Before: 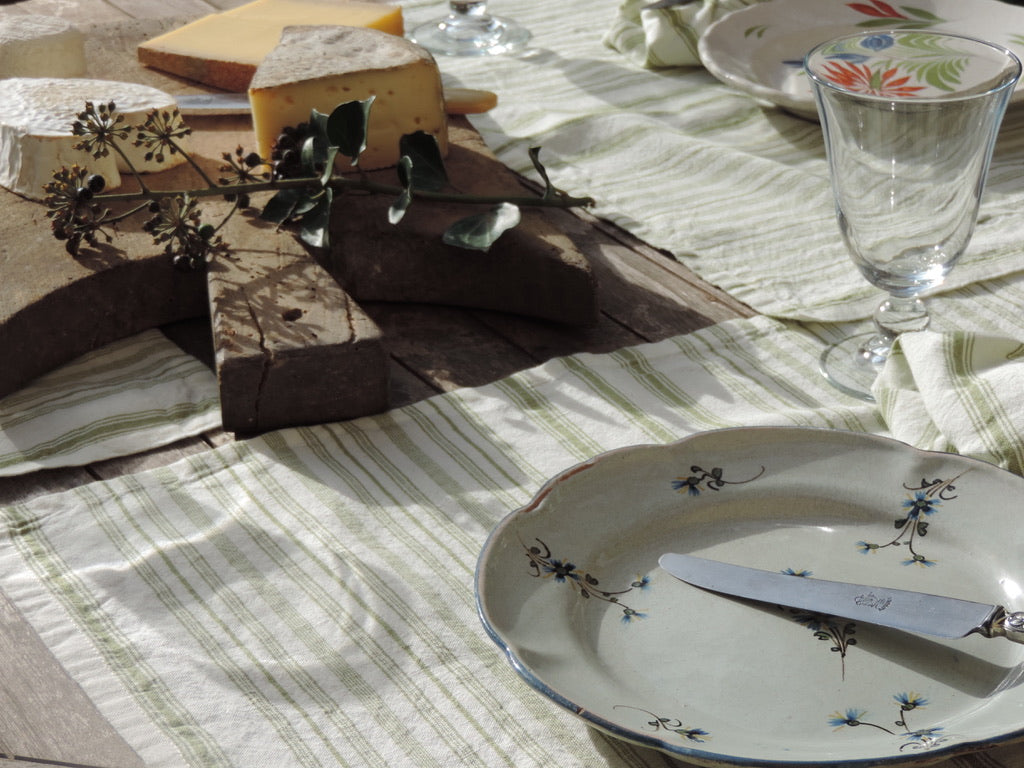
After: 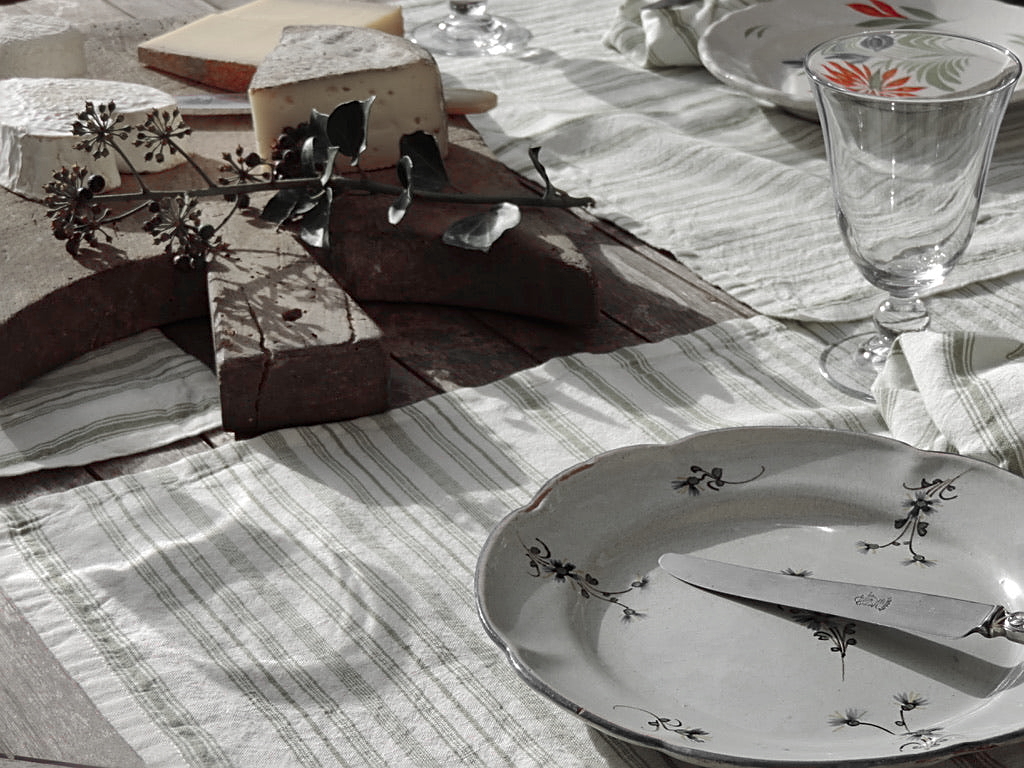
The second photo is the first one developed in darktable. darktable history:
shadows and highlights: soften with gaussian
local contrast: mode bilateral grid, contrast 15, coarseness 36, detail 106%, midtone range 0.2
color zones: curves: ch1 [(0, 0.831) (0.08, 0.771) (0.157, 0.268) (0.241, 0.207) (0.562, -0.005) (0.714, -0.013) (0.876, 0.01) (1, 0.831)]
sharpen: on, module defaults
